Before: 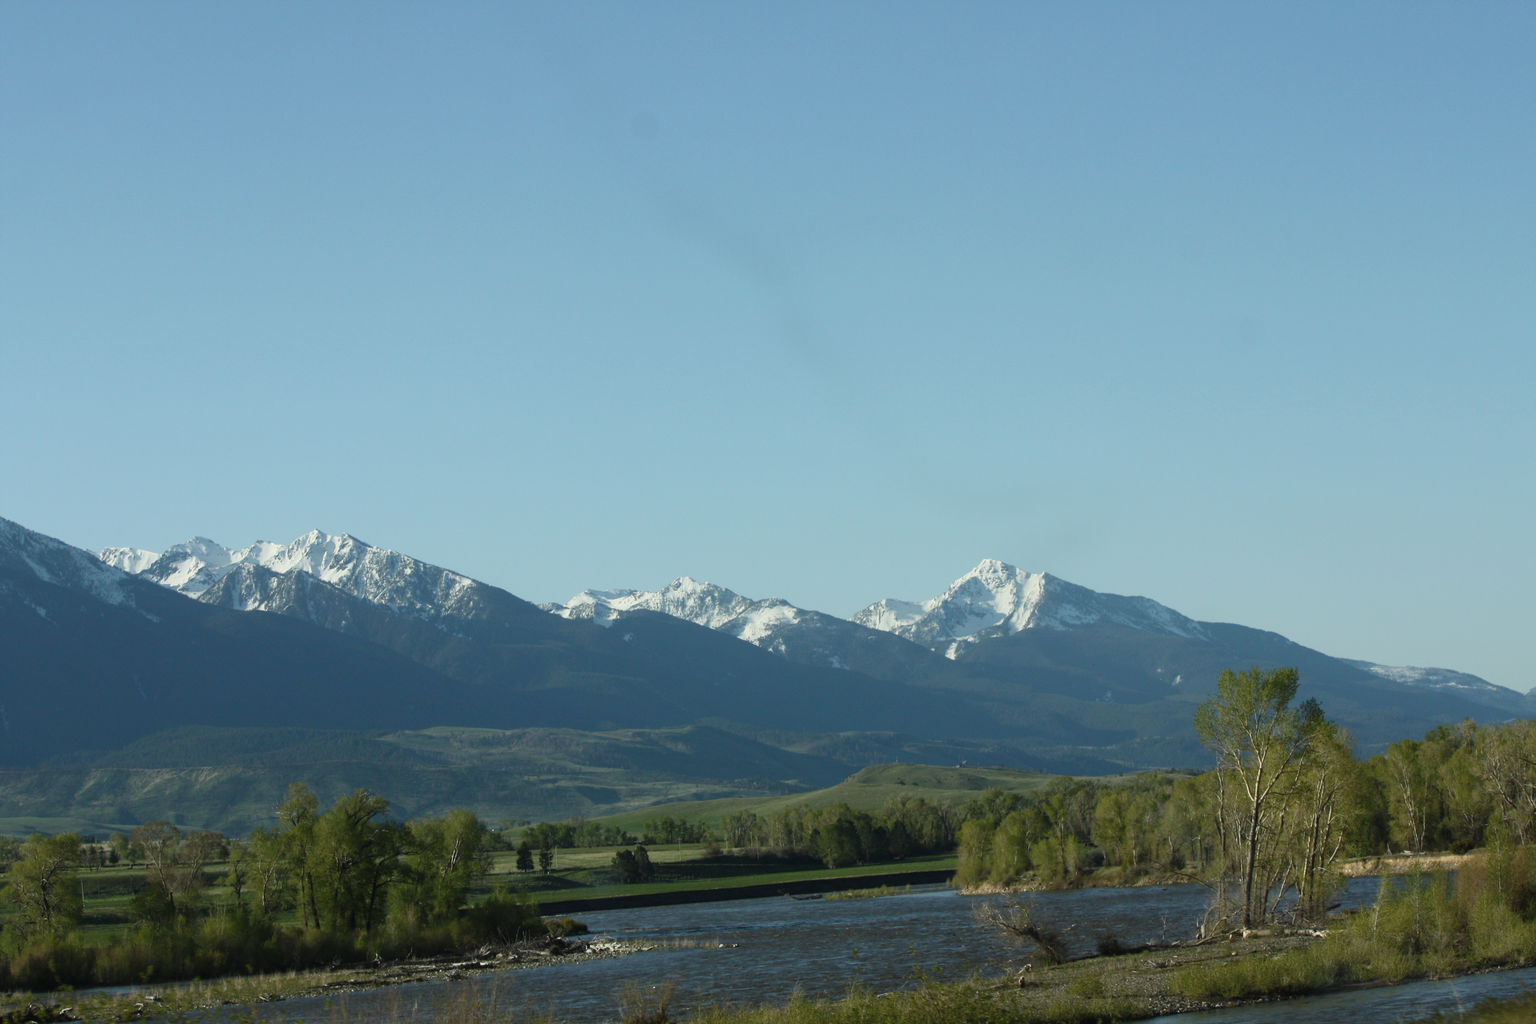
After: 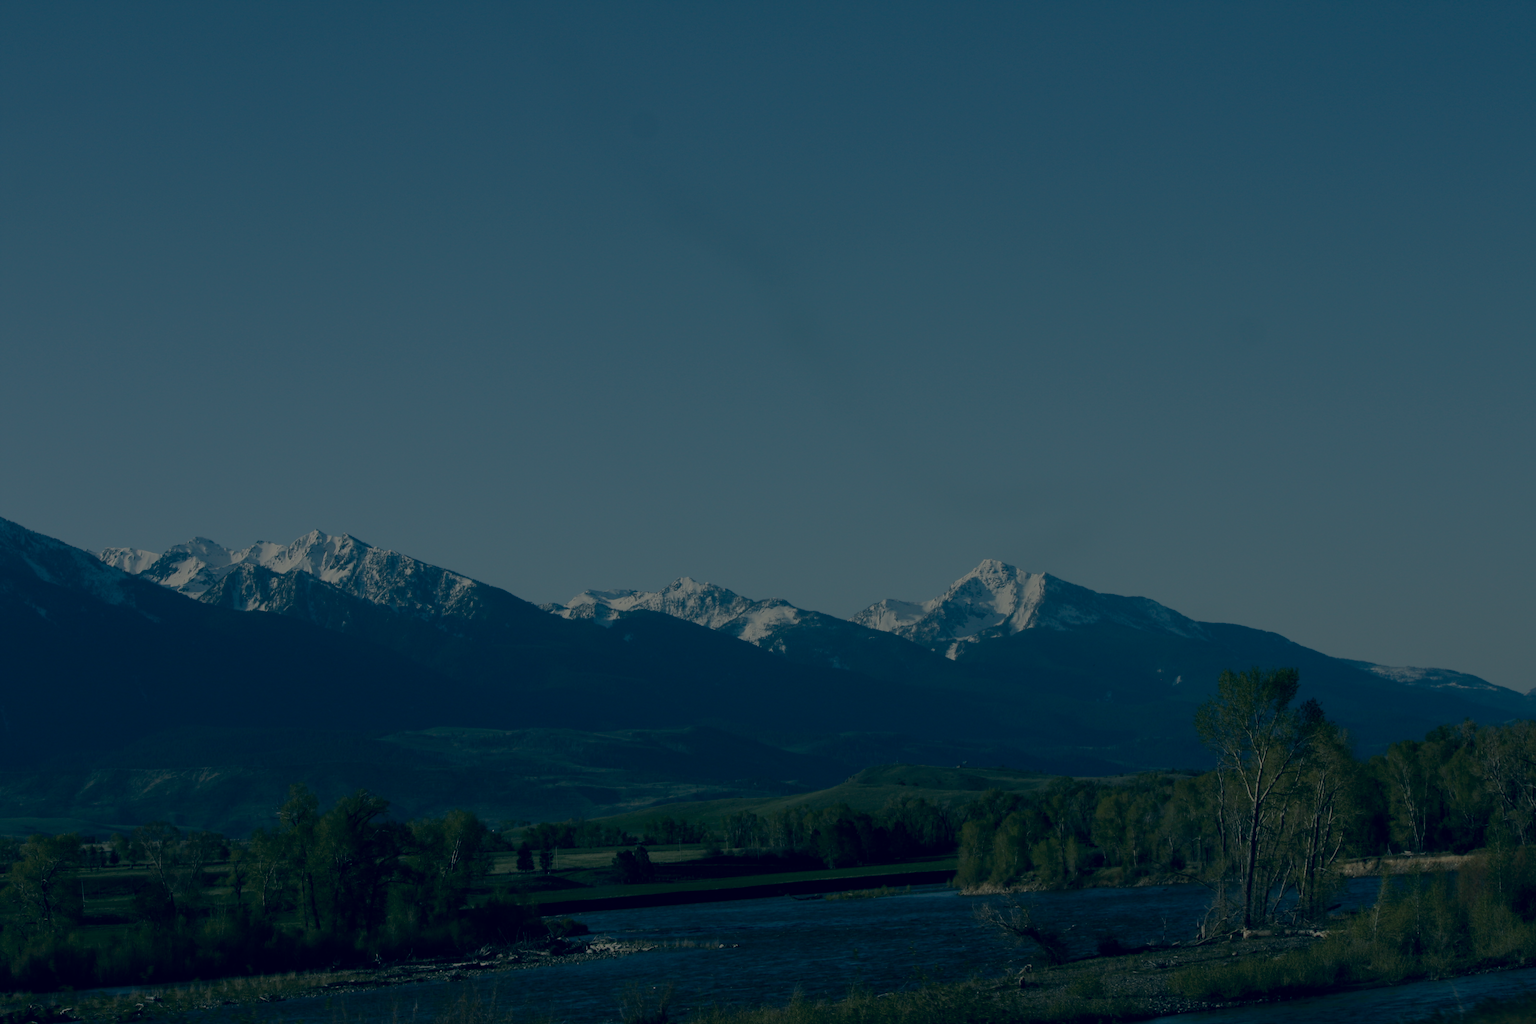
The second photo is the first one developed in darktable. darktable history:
exposure: exposure -2.446 EV, compensate highlight preservation false
tone equalizer: -8 EV 0.06 EV, smoothing diameter 25%, edges refinement/feathering 10, preserve details guided filter
local contrast: on, module defaults
color correction: highlights a* 10.32, highlights b* 14.66, shadows a* -9.59, shadows b* -15.02
